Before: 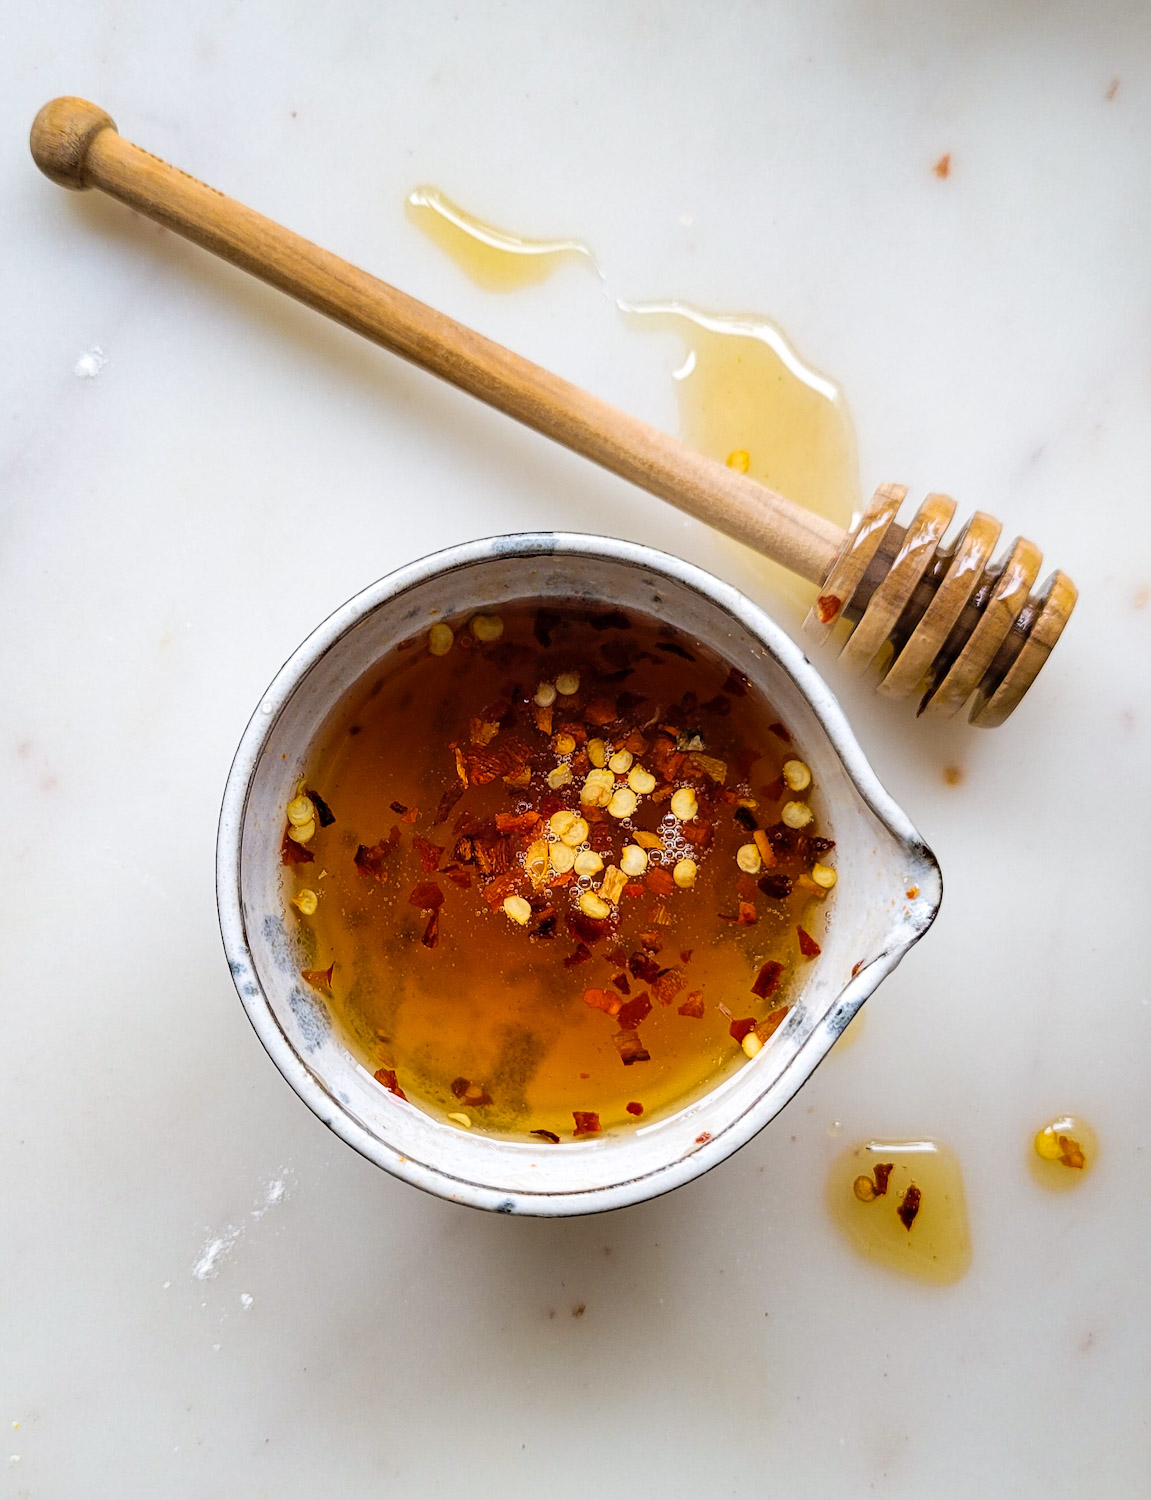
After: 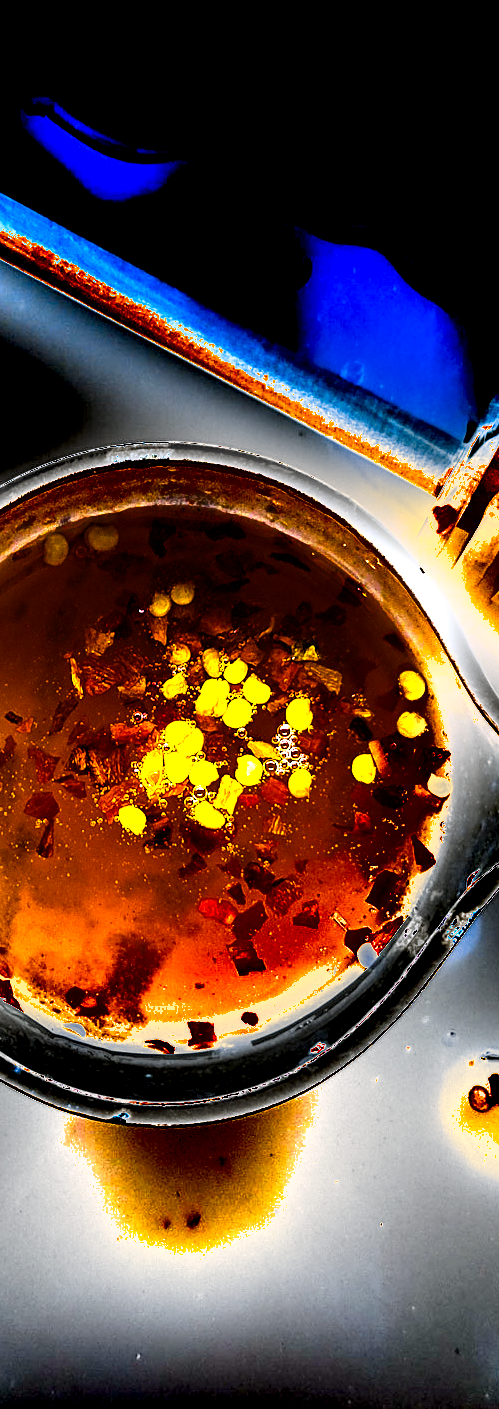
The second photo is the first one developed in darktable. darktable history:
sharpen: amount 0.2
color balance rgb: linear chroma grading › global chroma 20%, perceptual saturation grading › global saturation 65%, perceptual saturation grading › highlights 60%, perceptual saturation grading › mid-tones 50%, perceptual saturation grading › shadows 50%, perceptual brilliance grading › global brilliance 30%, perceptual brilliance grading › highlights 50%, perceptual brilliance grading › mid-tones 50%, perceptual brilliance grading › shadows -22%, global vibrance 20%
shadows and highlights: white point adjustment 1, soften with gaussian
crop: left 33.452%, top 6.025%, right 23.155%
